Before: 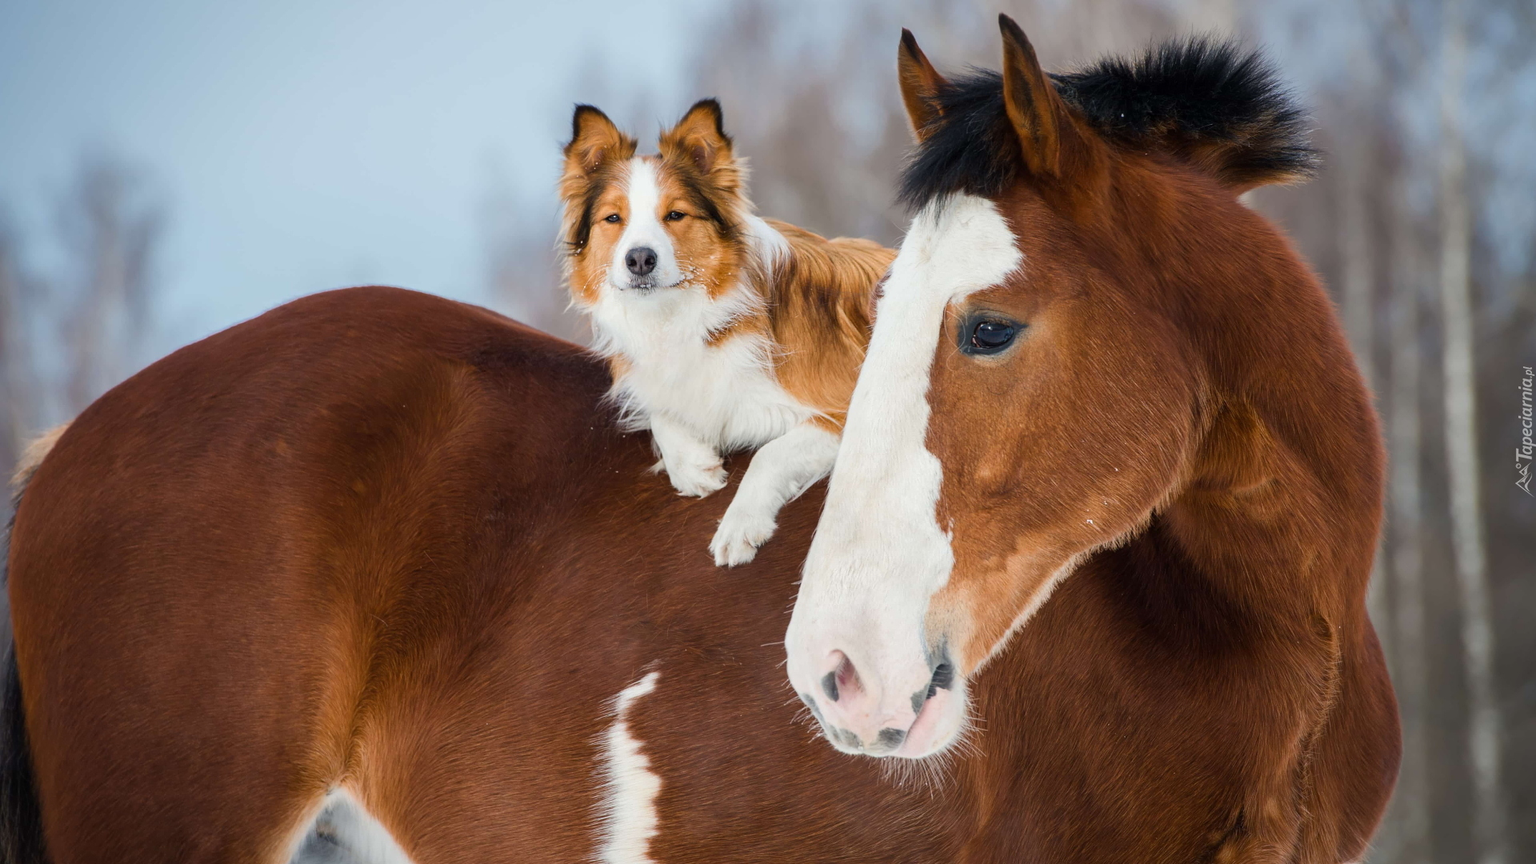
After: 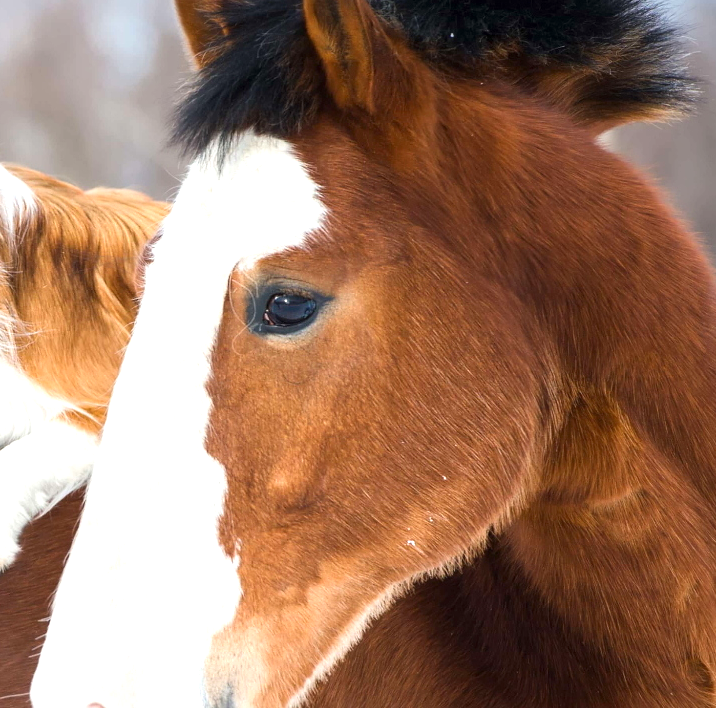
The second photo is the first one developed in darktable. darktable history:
exposure: exposure 0.775 EV, compensate exposure bias true, compensate highlight preservation false
crop and rotate: left 49.582%, top 10.141%, right 13.098%, bottom 24.277%
tone equalizer: smoothing diameter 2.22%, edges refinement/feathering 22.98, mask exposure compensation -1.57 EV, filter diffusion 5
